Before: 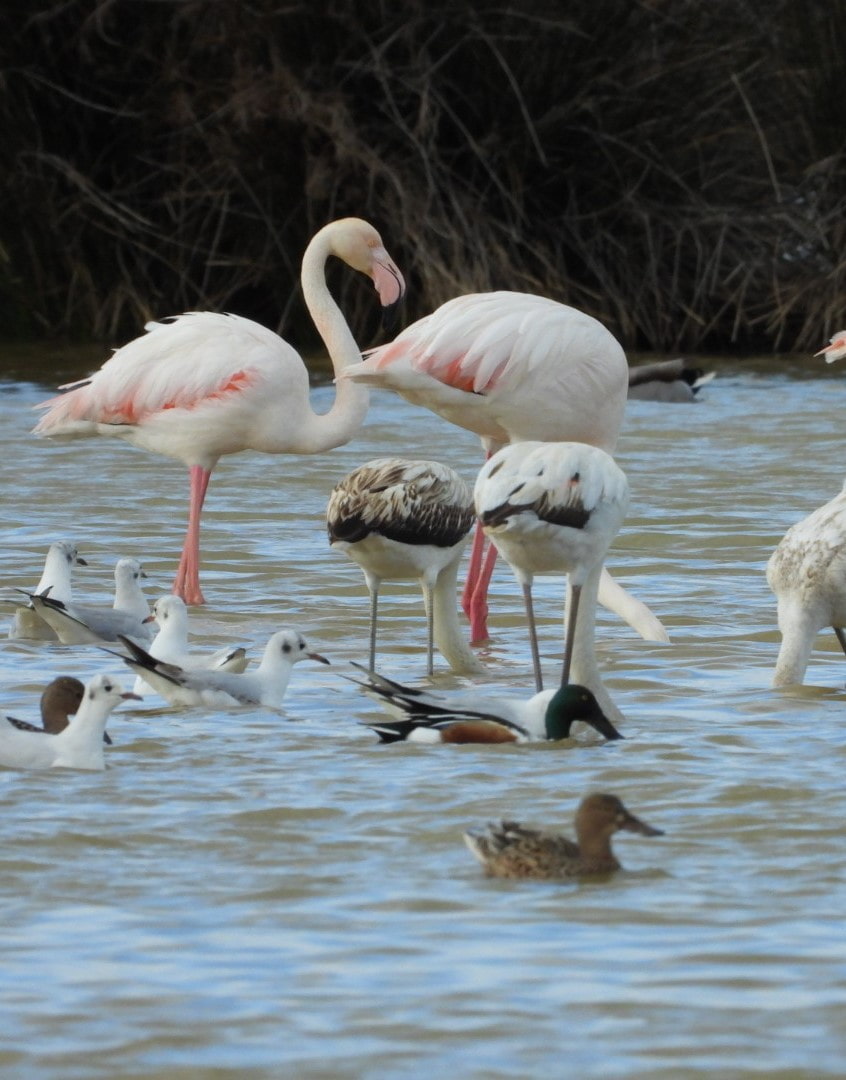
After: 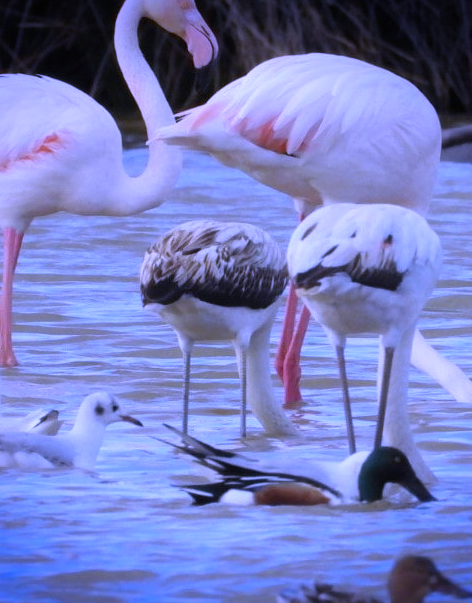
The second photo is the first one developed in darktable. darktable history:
white balance: red 0.98, blue 1.61
crop and rotate: left 22.13%, top 22.054%, right 22.026%, bottom 22.102%
vignetting: fall-off start 88.53%, fall-off radius 44.2%, saturation 0.376, width/height ratio 1.161
